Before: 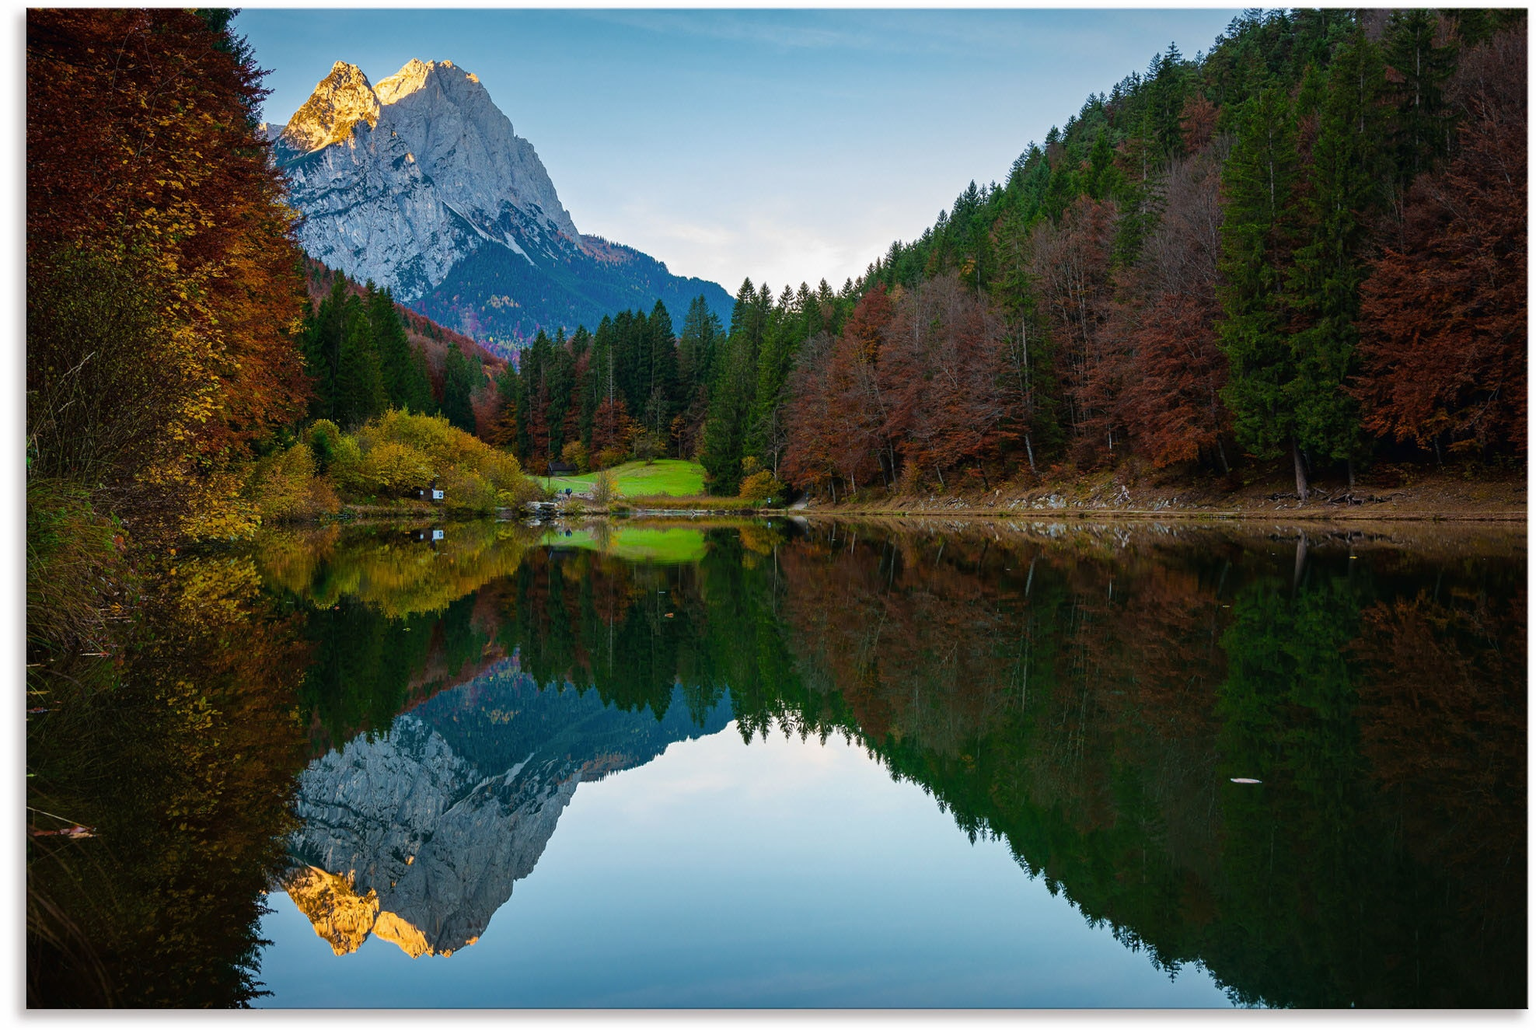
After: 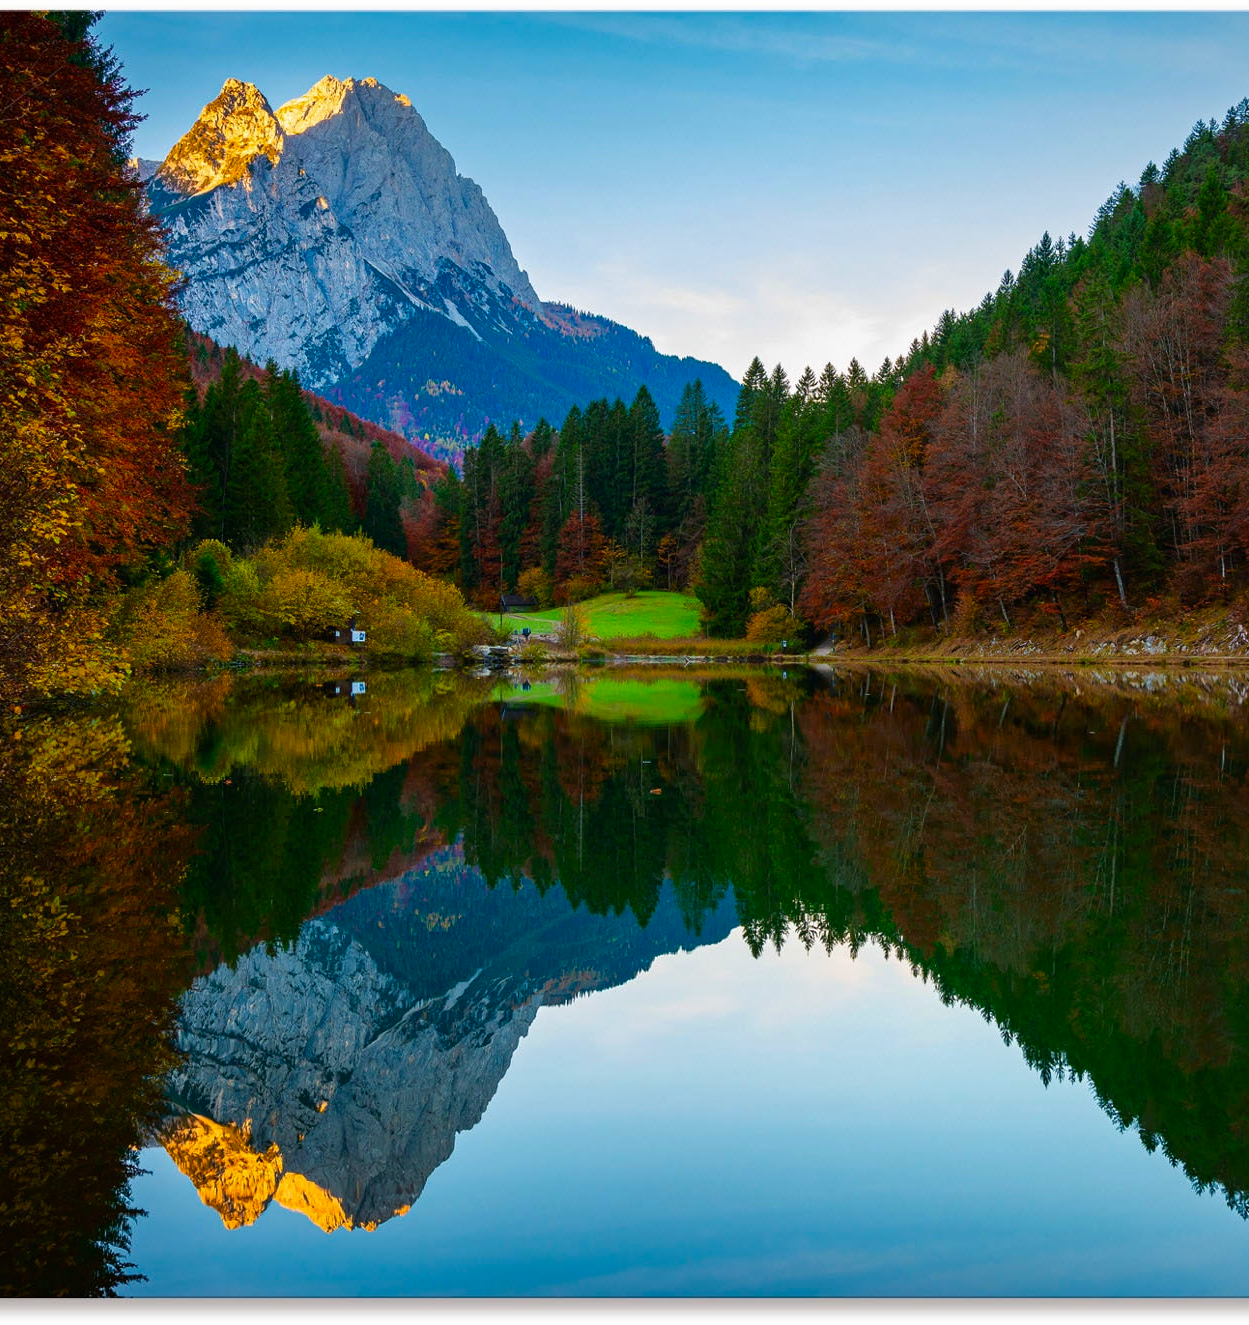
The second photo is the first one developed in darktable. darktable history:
crop: left 10.392%, right 26.38%
contrast brightness saturation: brightness -0.022, saturation 0.366
